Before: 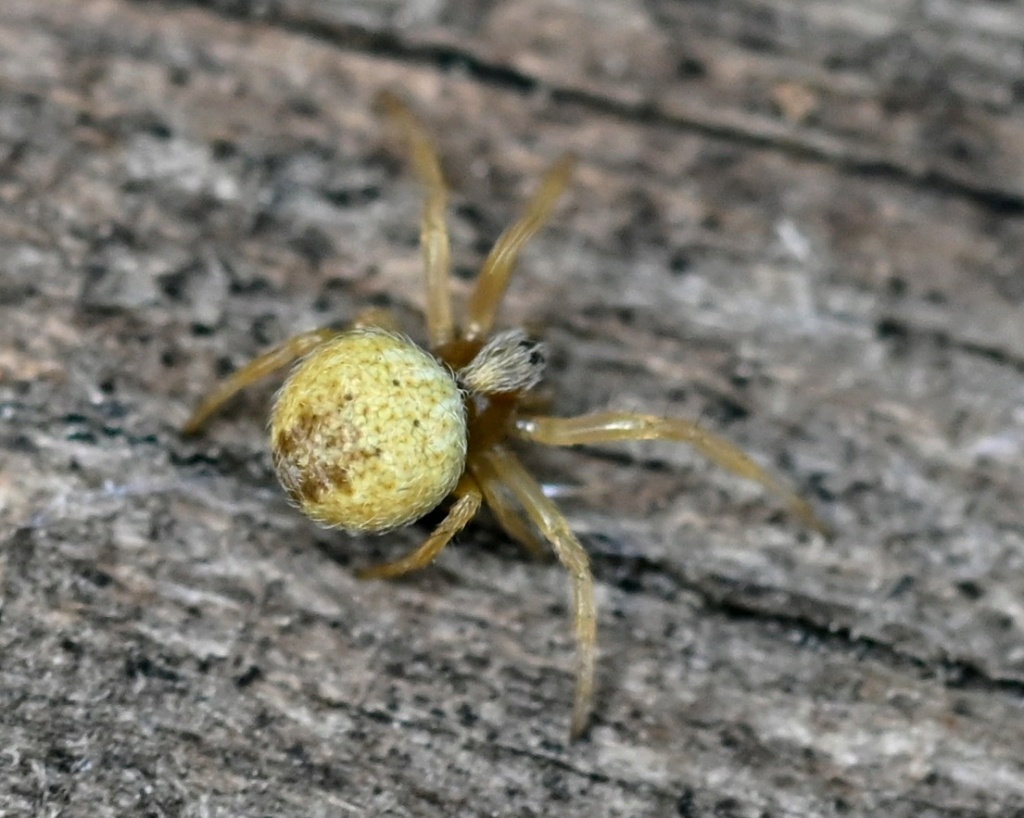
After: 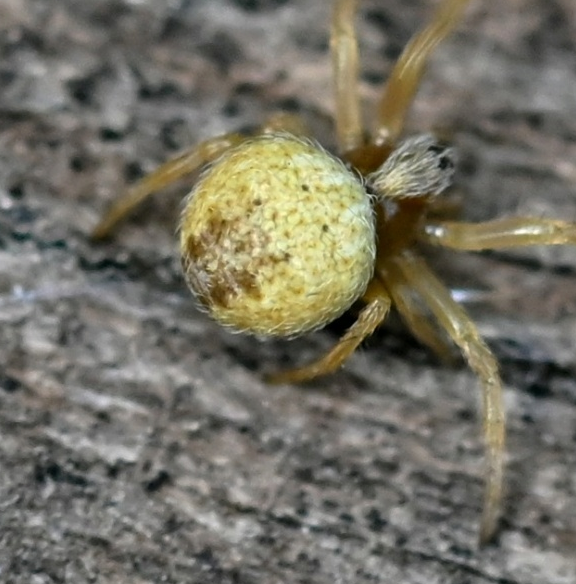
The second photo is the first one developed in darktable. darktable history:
base curve: curves: ch0 [(0, 0) (0.303, 0.277) (1, 1)]
crop: left 8.966%, top 23.852%, right 34.699%, bottom 4.703%
